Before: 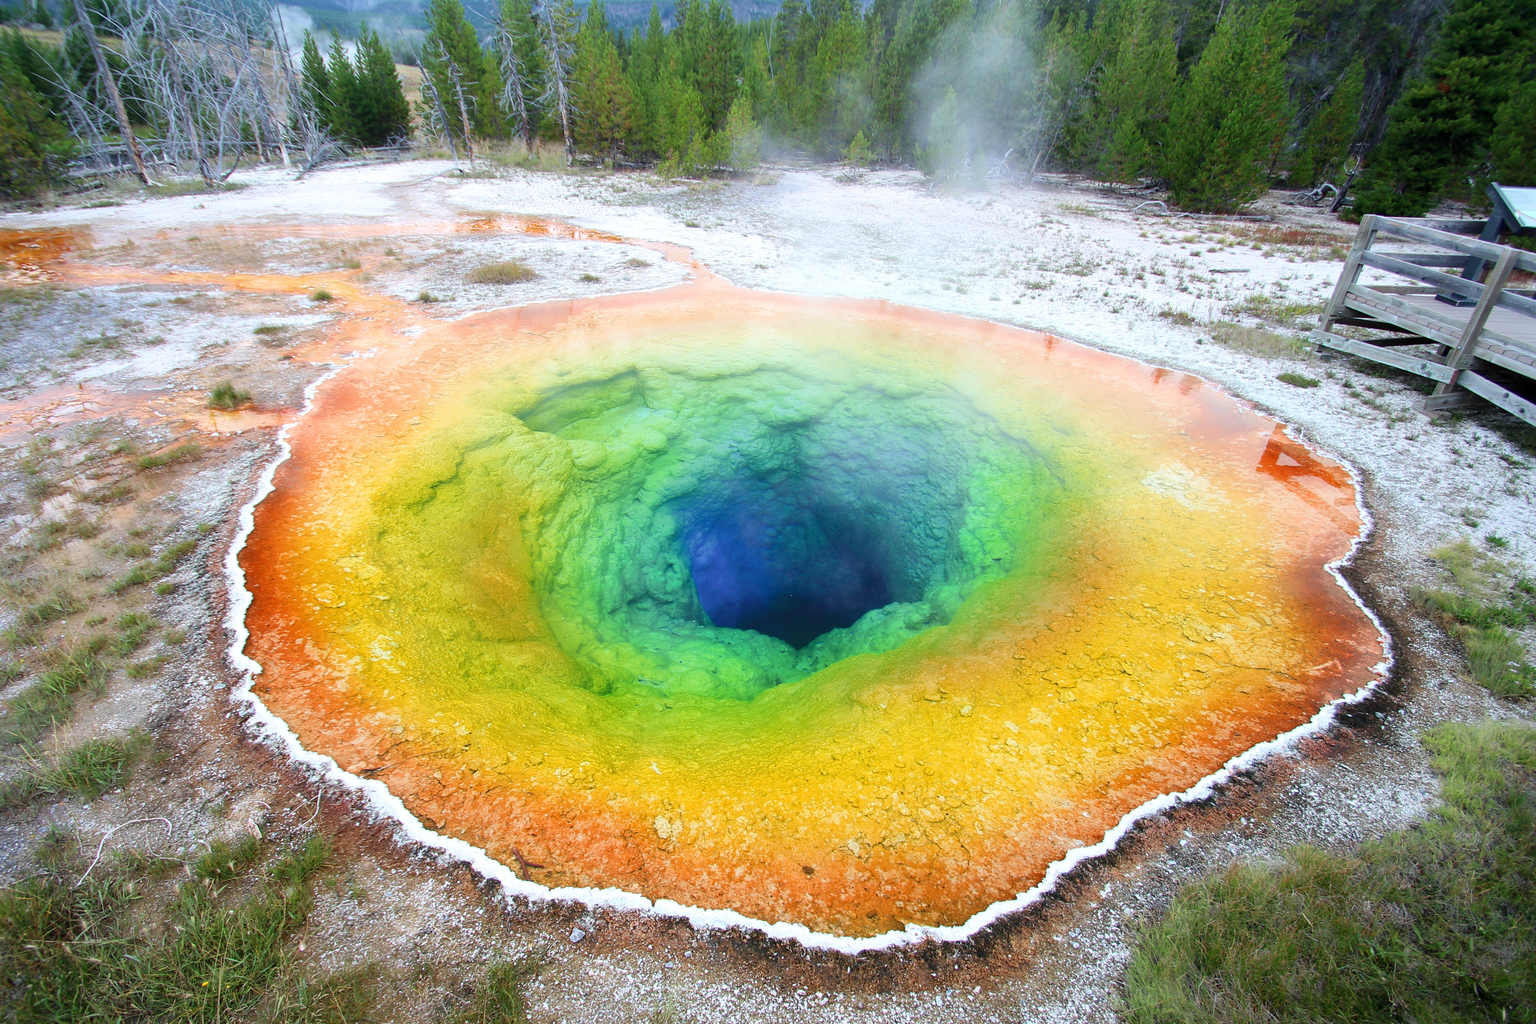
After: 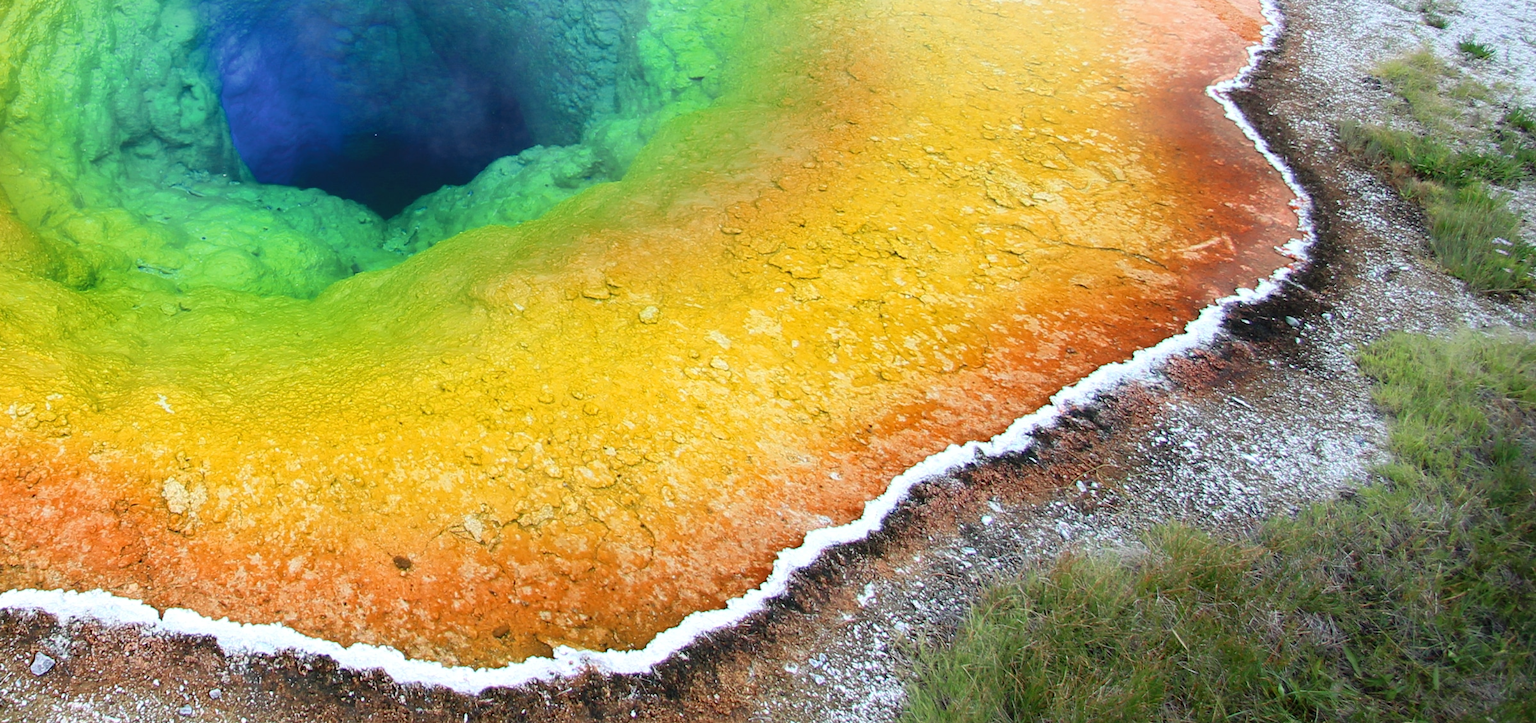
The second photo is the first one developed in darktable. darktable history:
crop and rotate: left 35.837%, top 49.758%, bottom 4.922%
tone equalizer: on, module defaults
